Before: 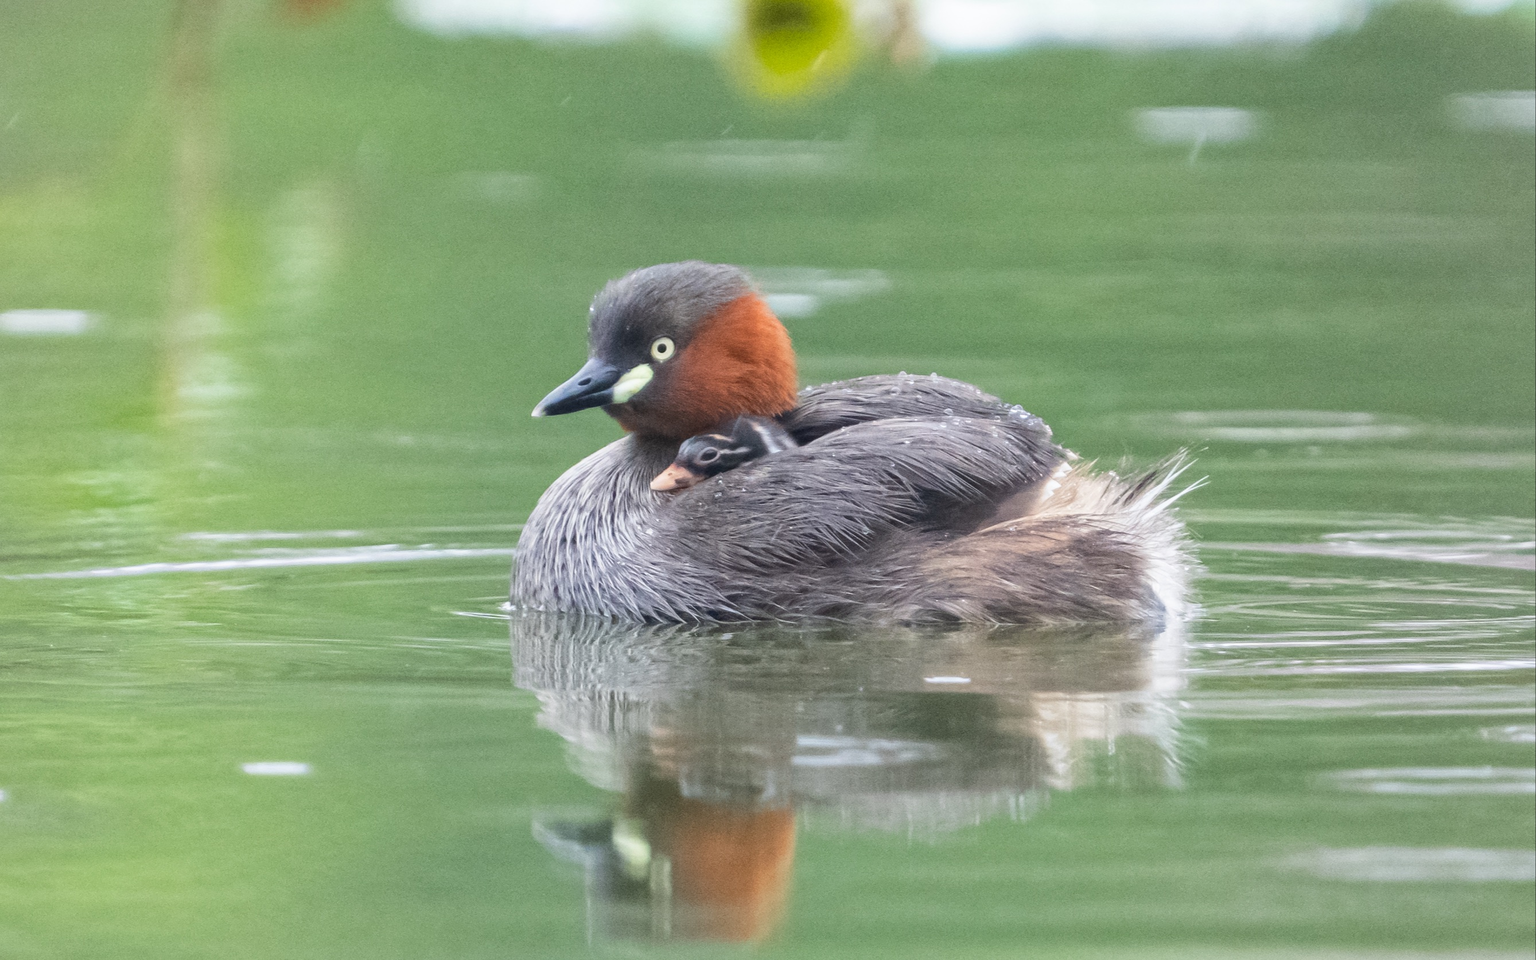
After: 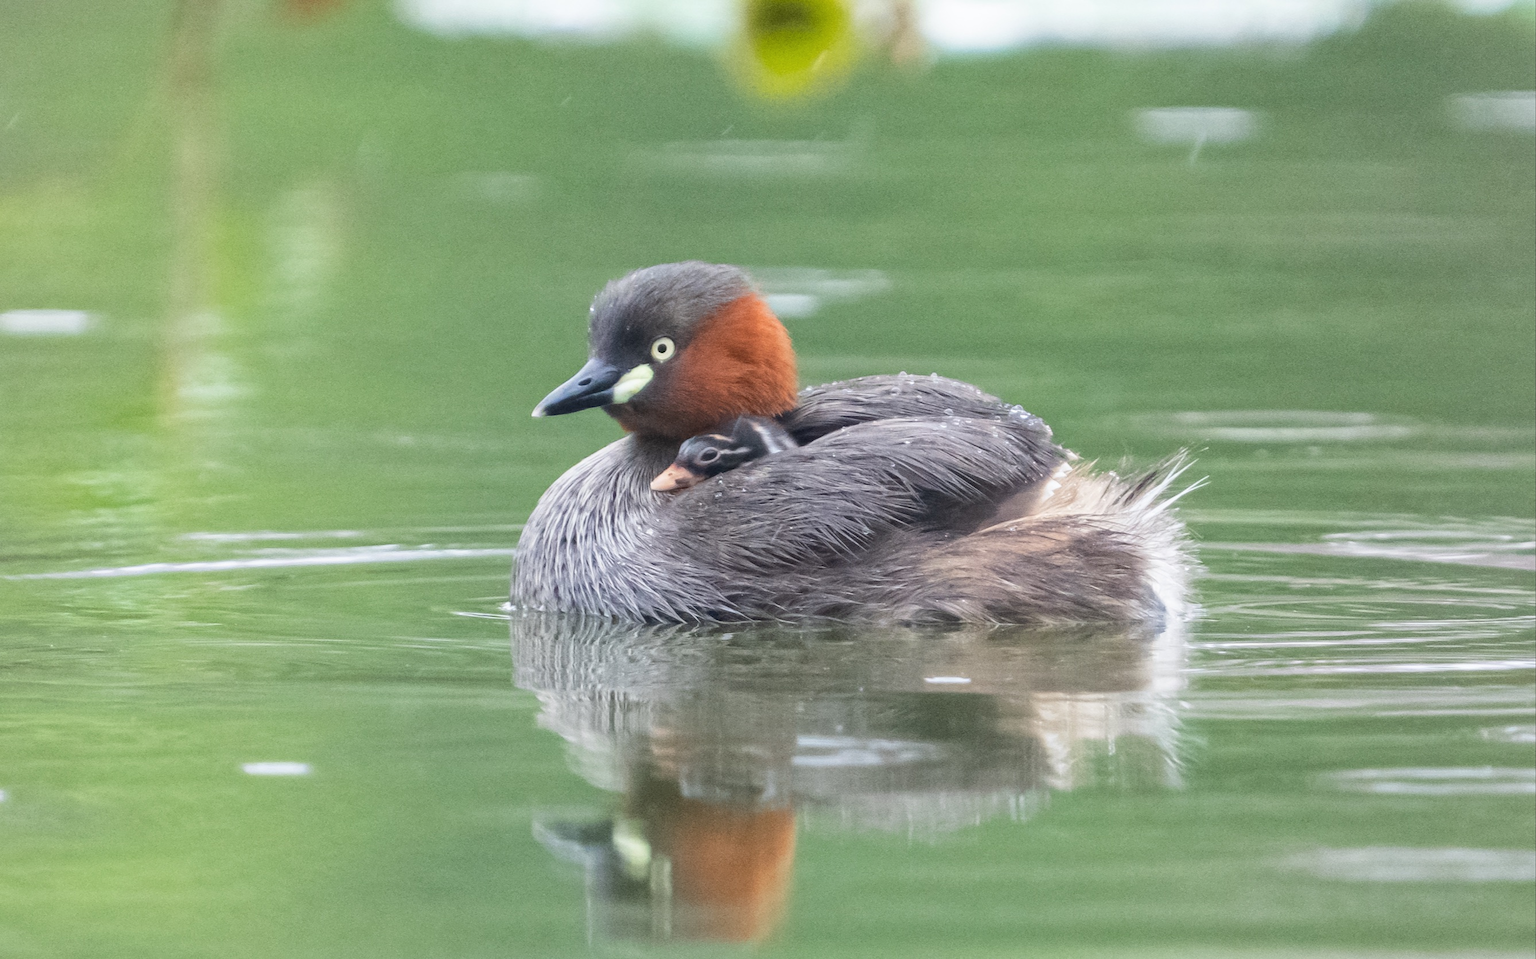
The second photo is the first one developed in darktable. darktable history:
color correction: highlights b* 0.018, saturation 0.99
